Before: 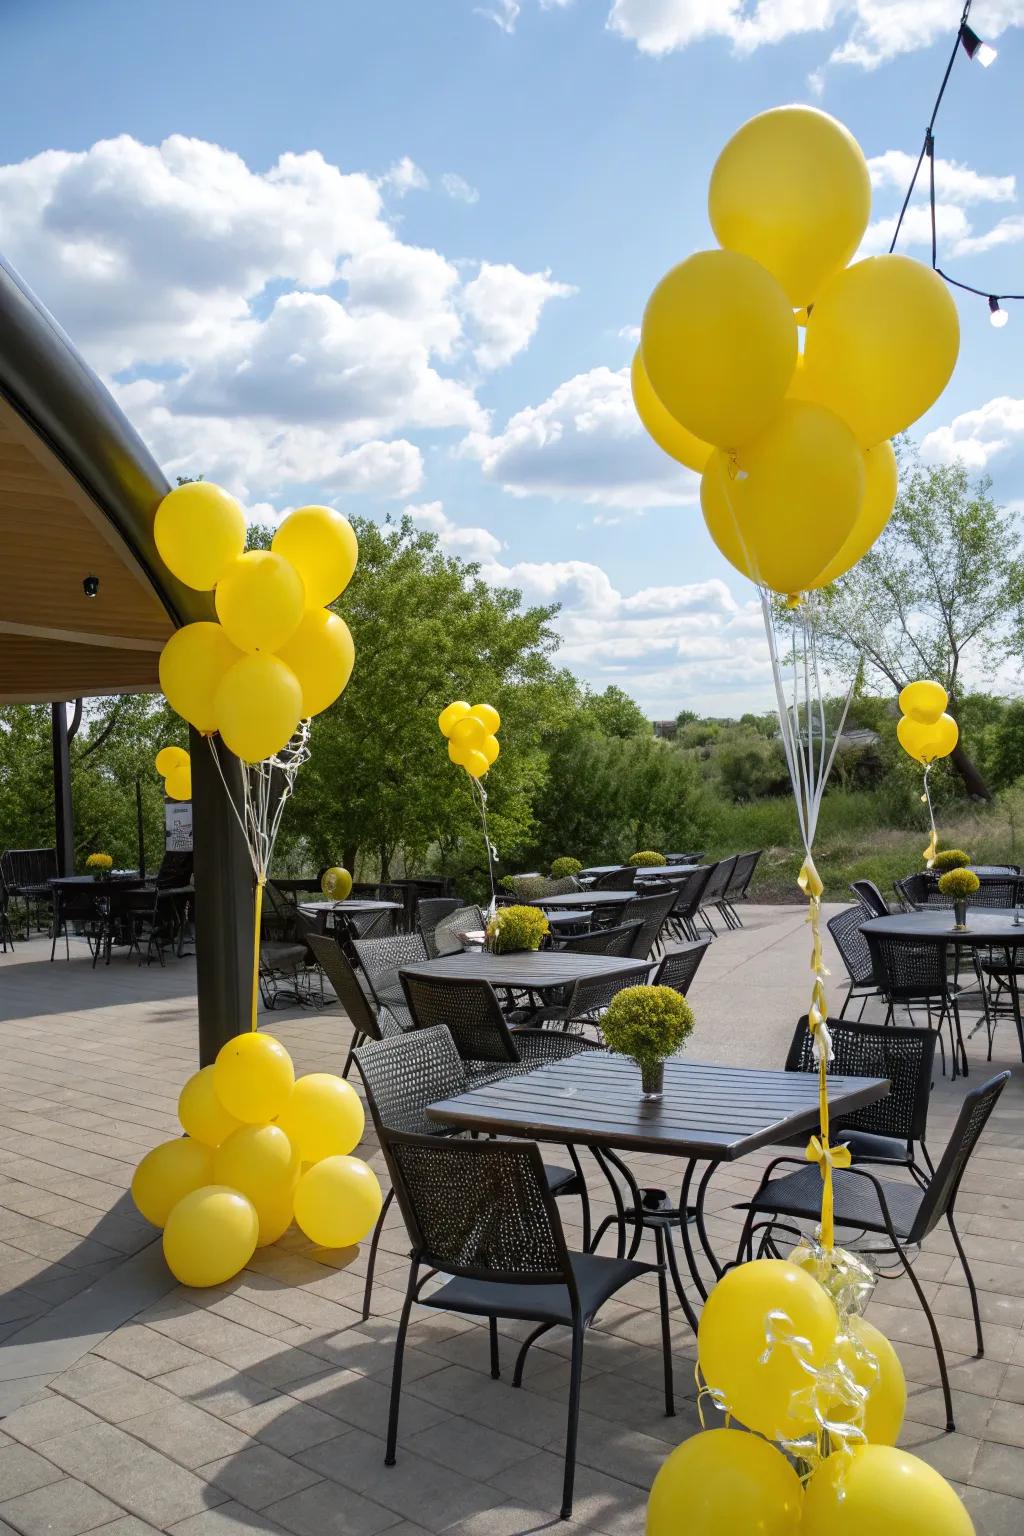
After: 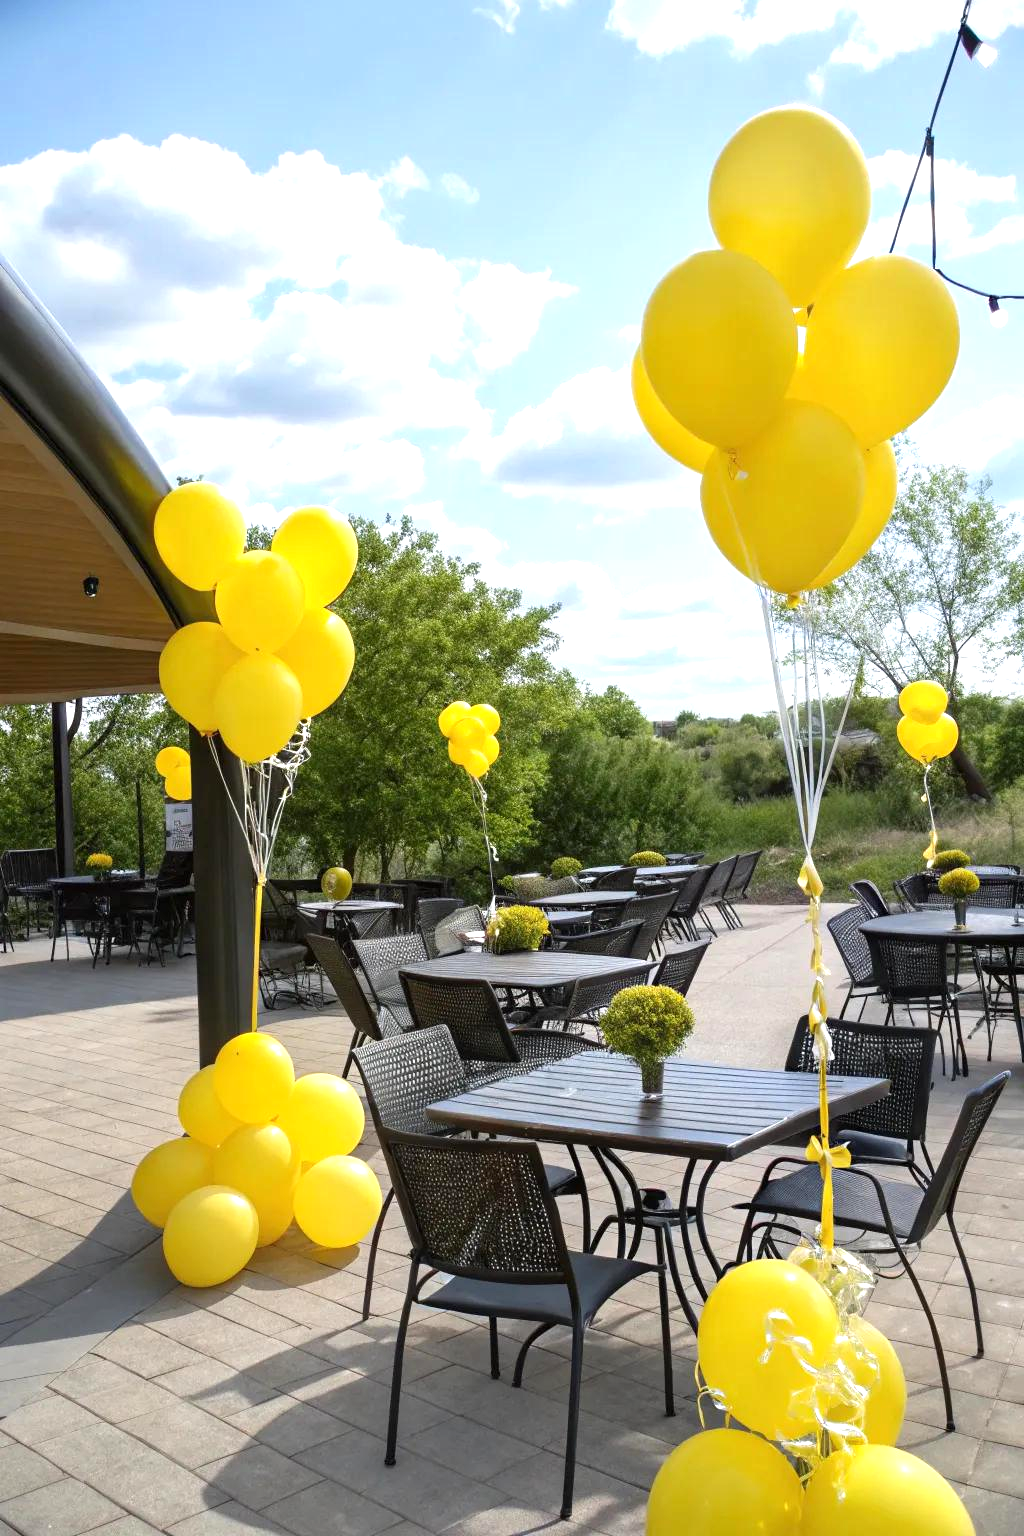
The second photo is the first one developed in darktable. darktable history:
exposure: exposure 0.642 EV, compensate highlight preservation false
